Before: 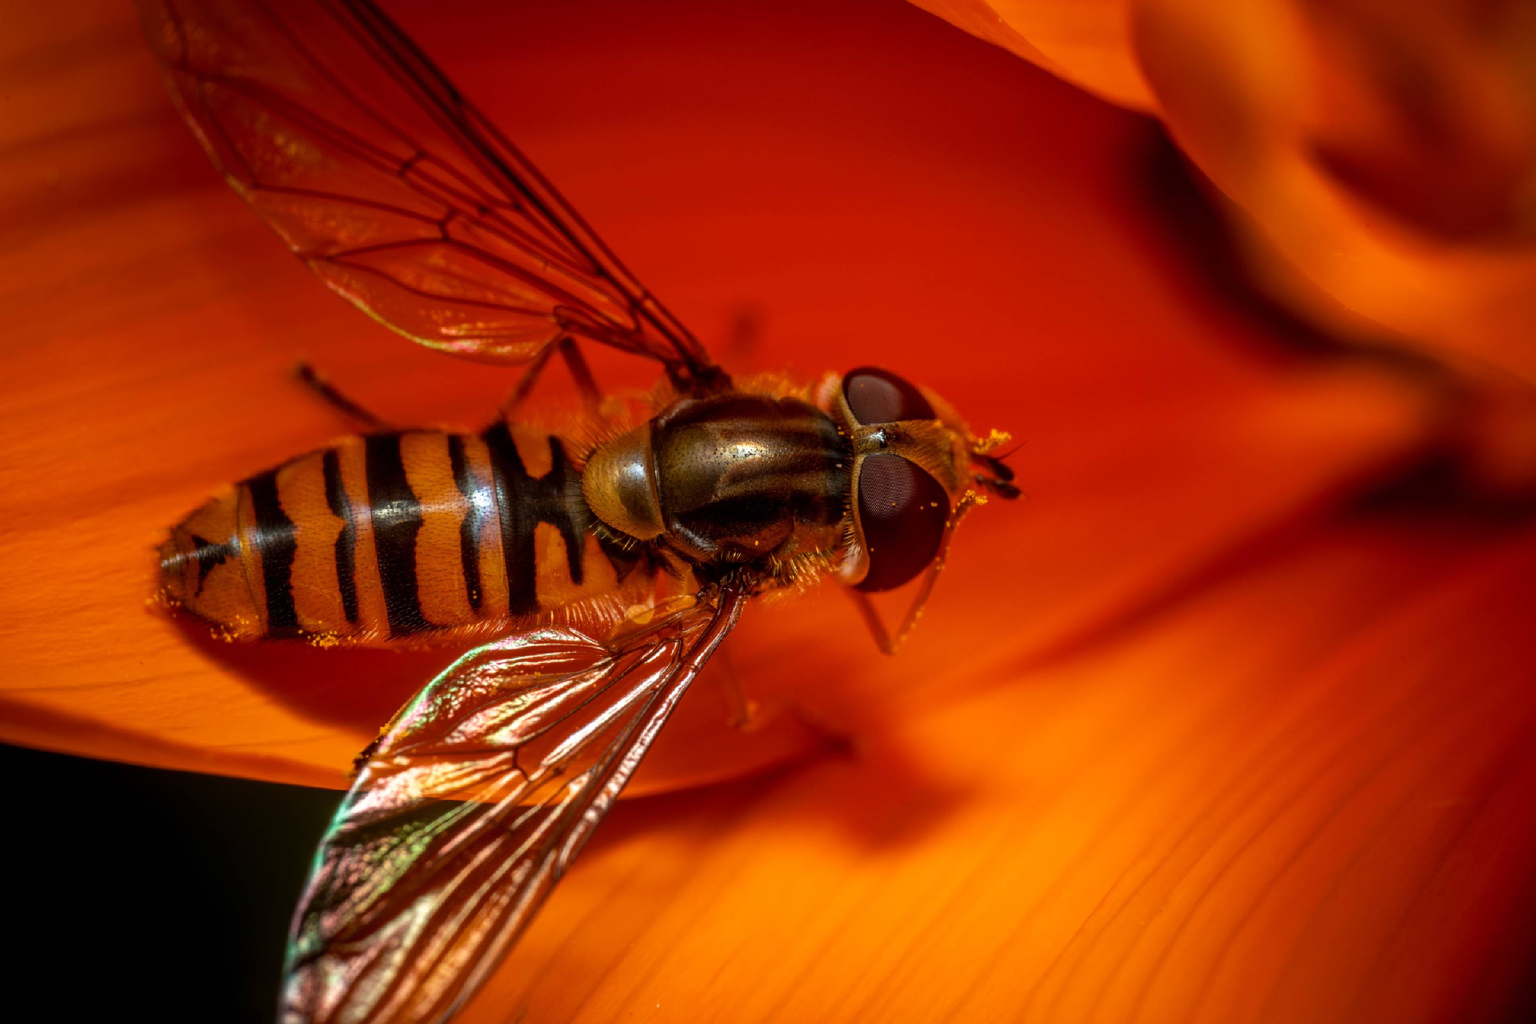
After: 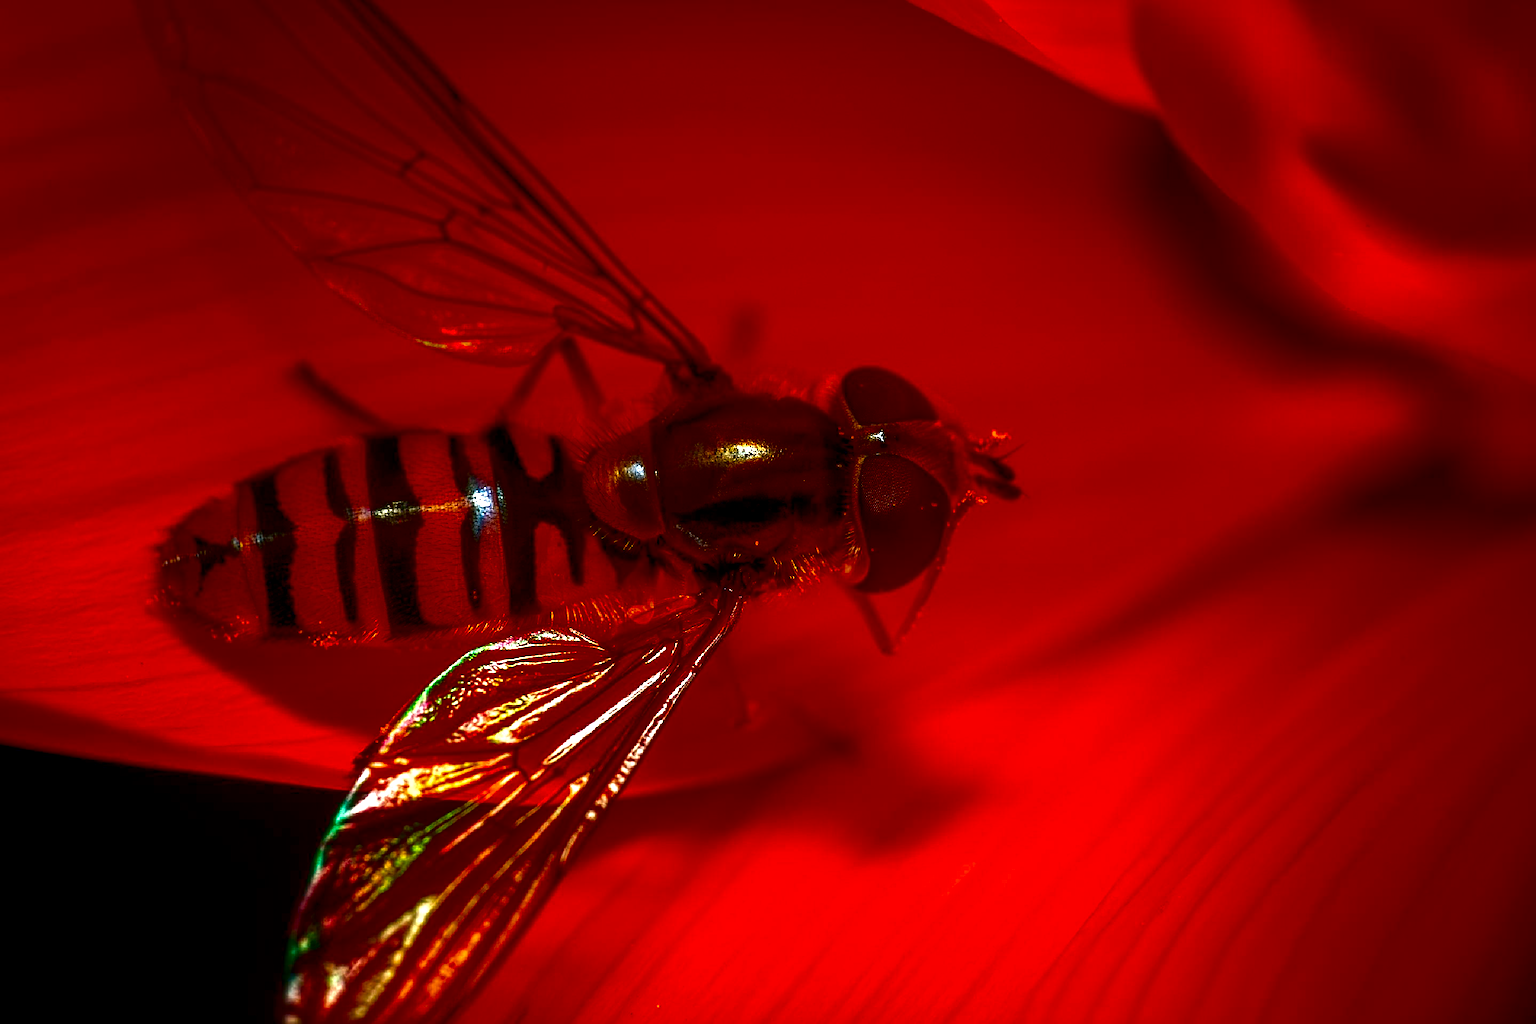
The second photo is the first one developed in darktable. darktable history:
contrast brightness saturation: brightness -0.999, saturation 1
exposure: exposure 0.379 EV, compensate exposure bias true, compensate highlight preservation false
sharpen: amount 0.563
local contrast: on, module defaults
